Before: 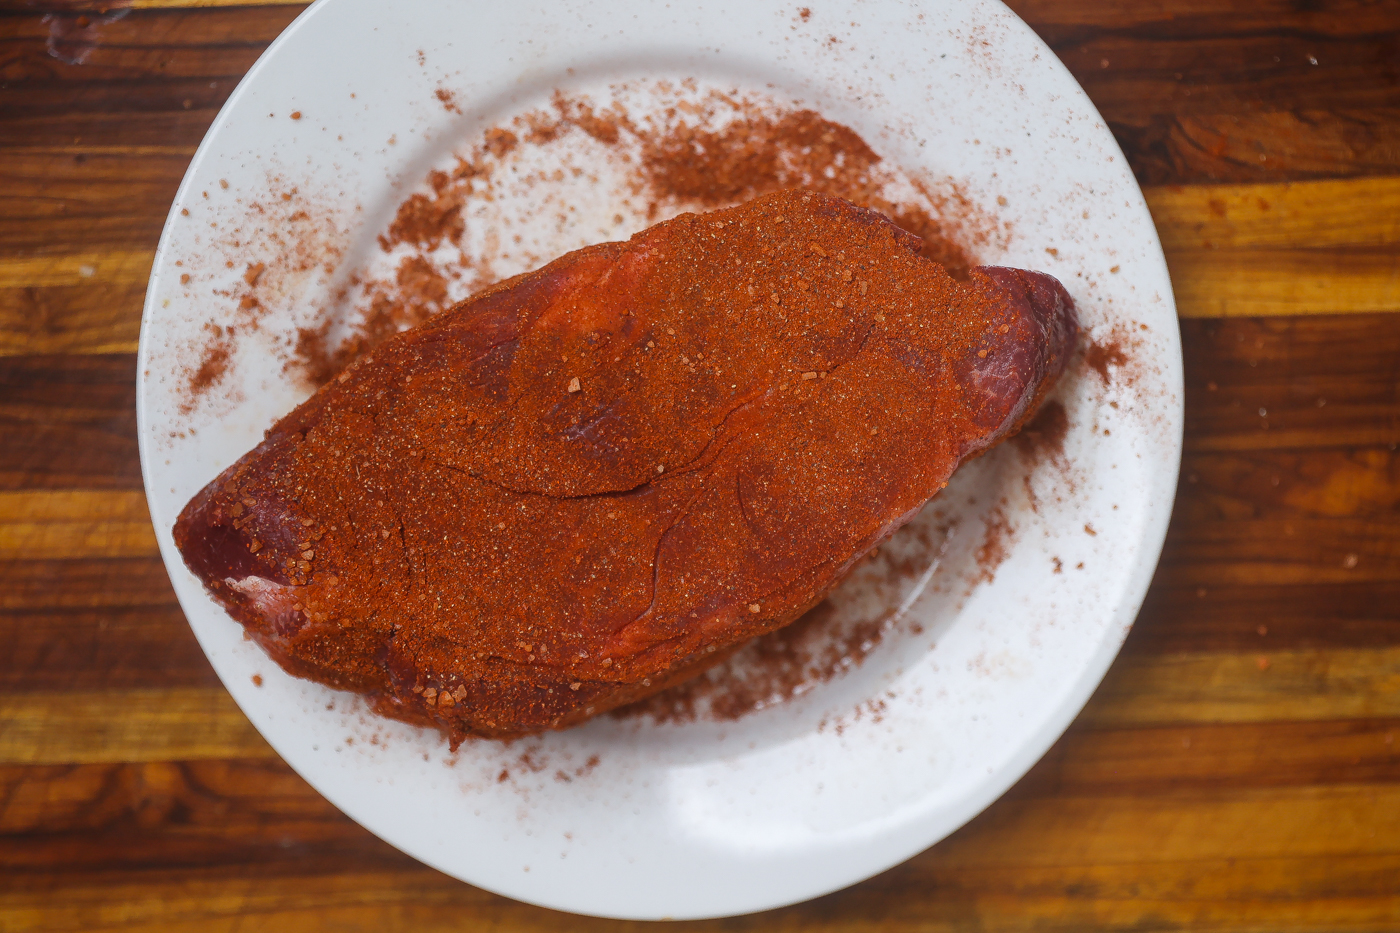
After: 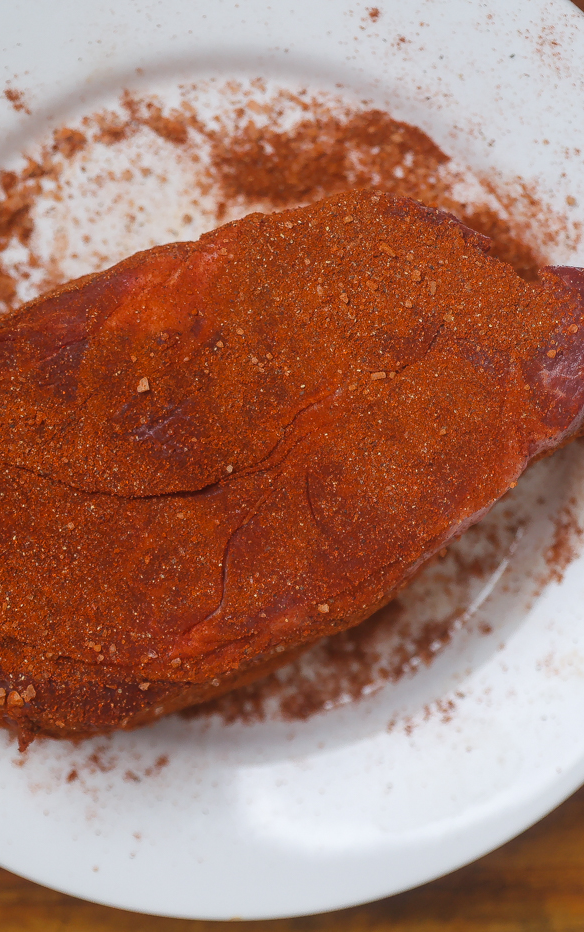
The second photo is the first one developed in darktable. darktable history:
crop: left 30.846%, right 27.392%
exposure: compensate highlight preservation false
